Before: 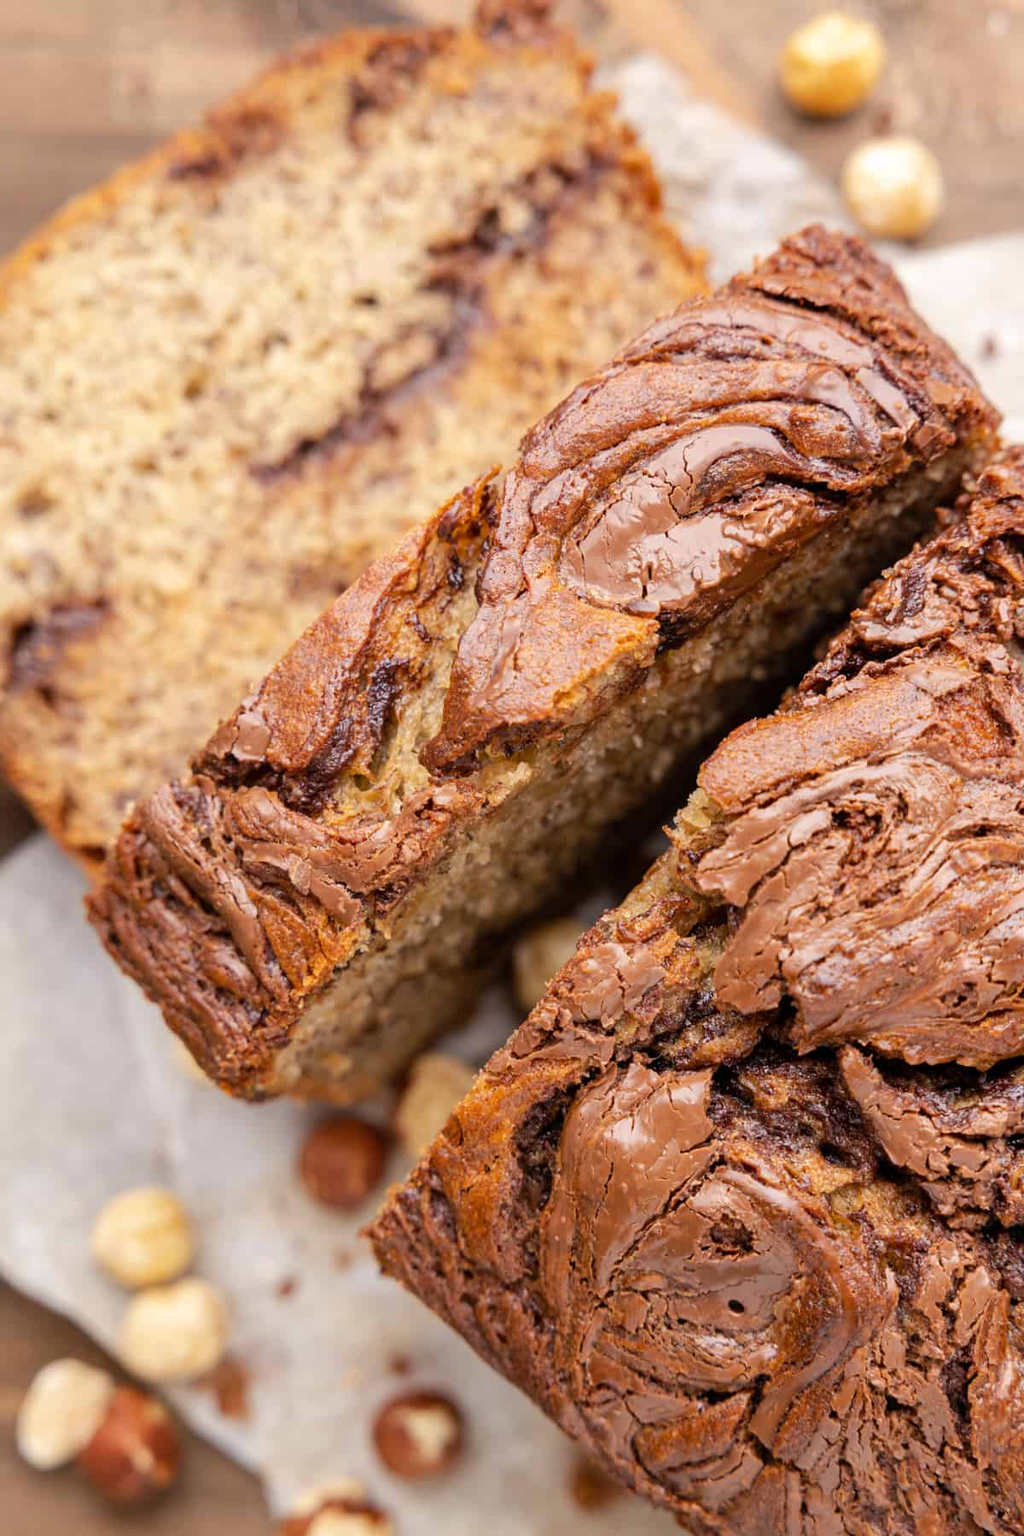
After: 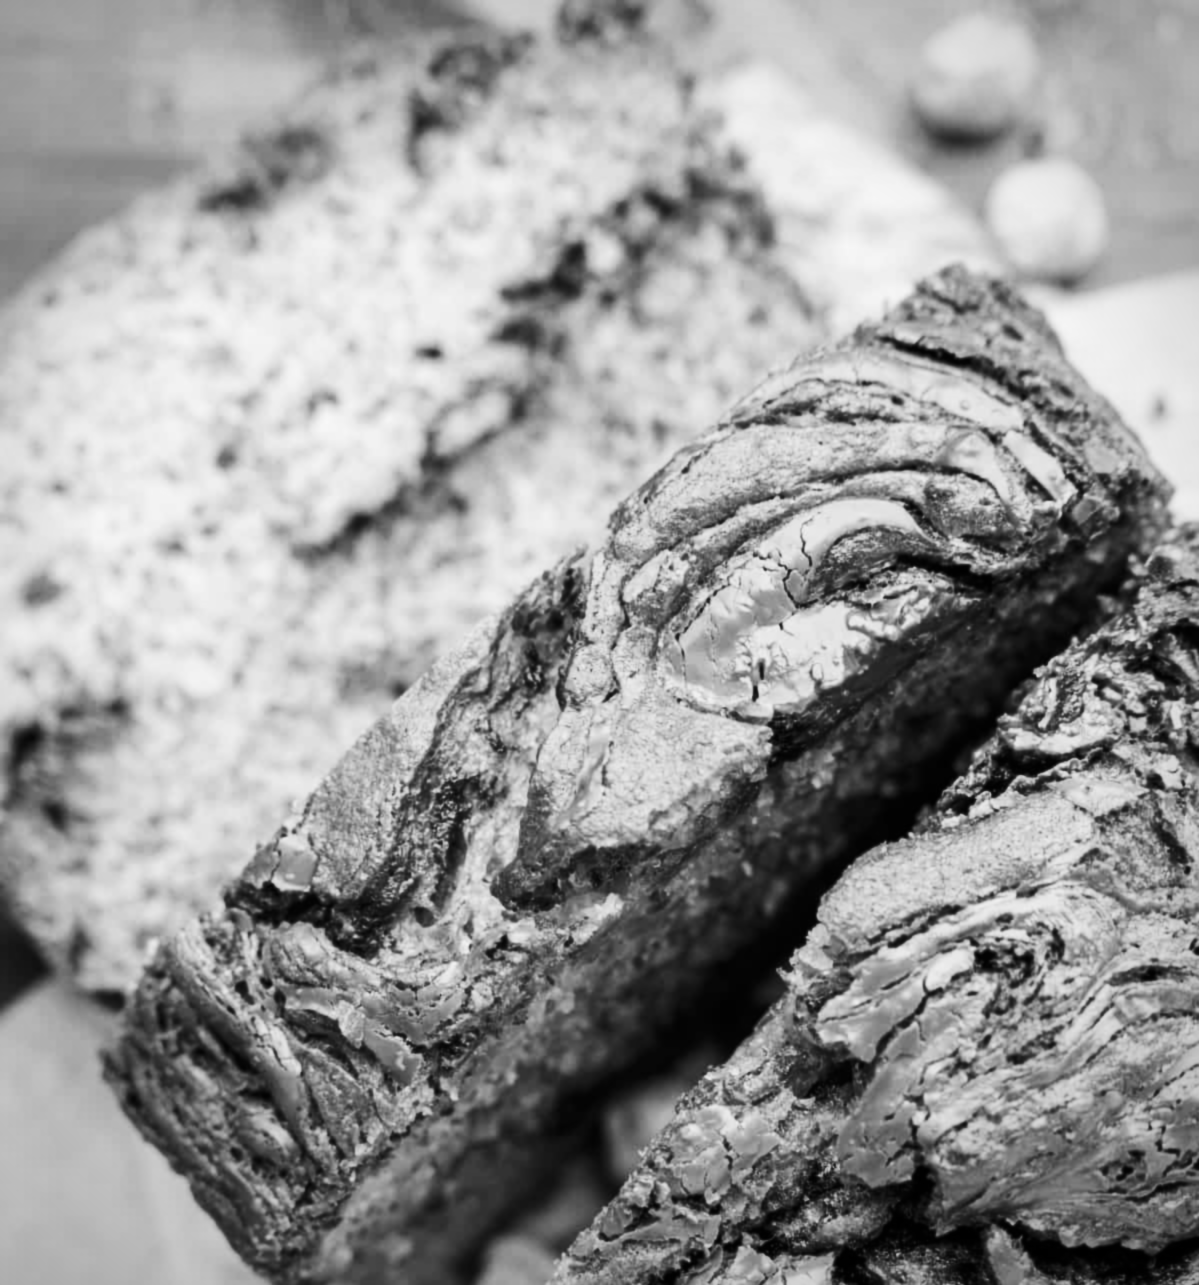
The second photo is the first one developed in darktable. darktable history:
white balance: red 0.925, blue 1.046
vignetting: fall-off radius 60.92%
crop: bottom 28.576%
lowpass: radius 0.76, contrast 1.56, saturation 0, unbound 0
